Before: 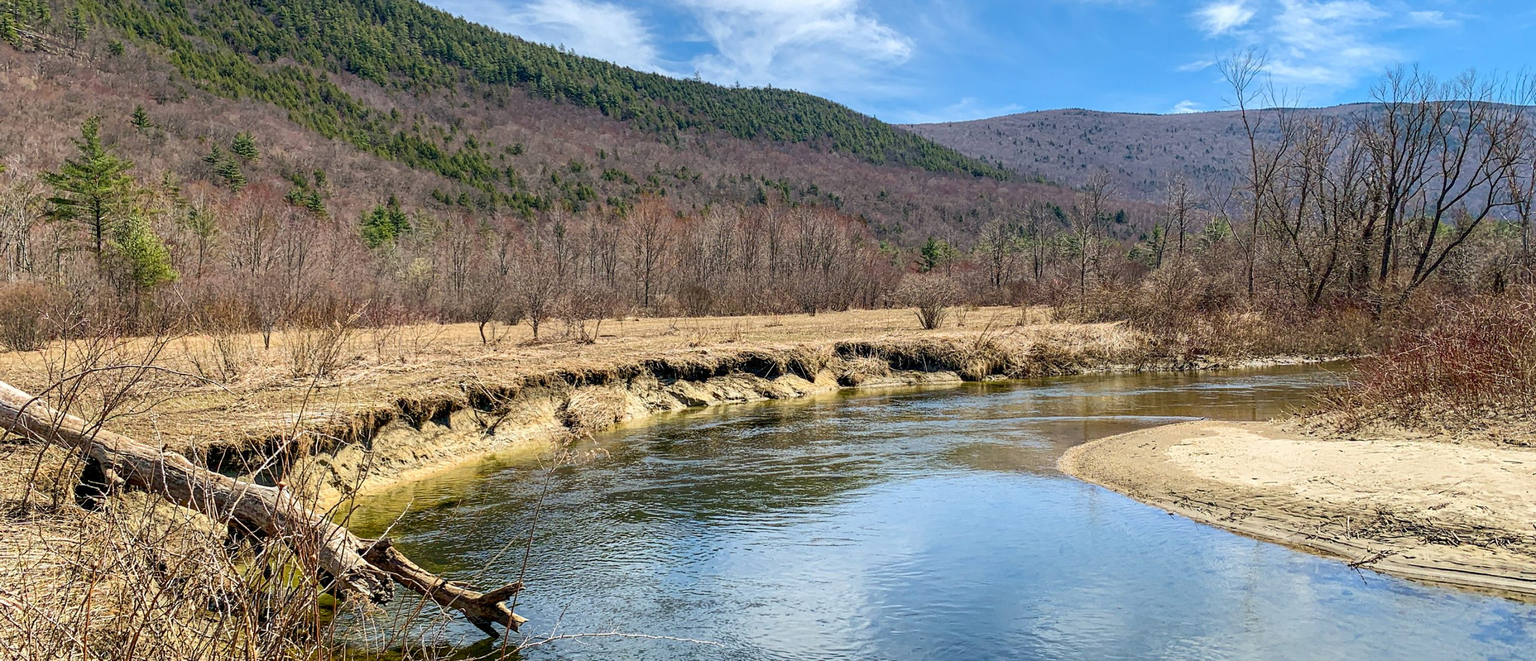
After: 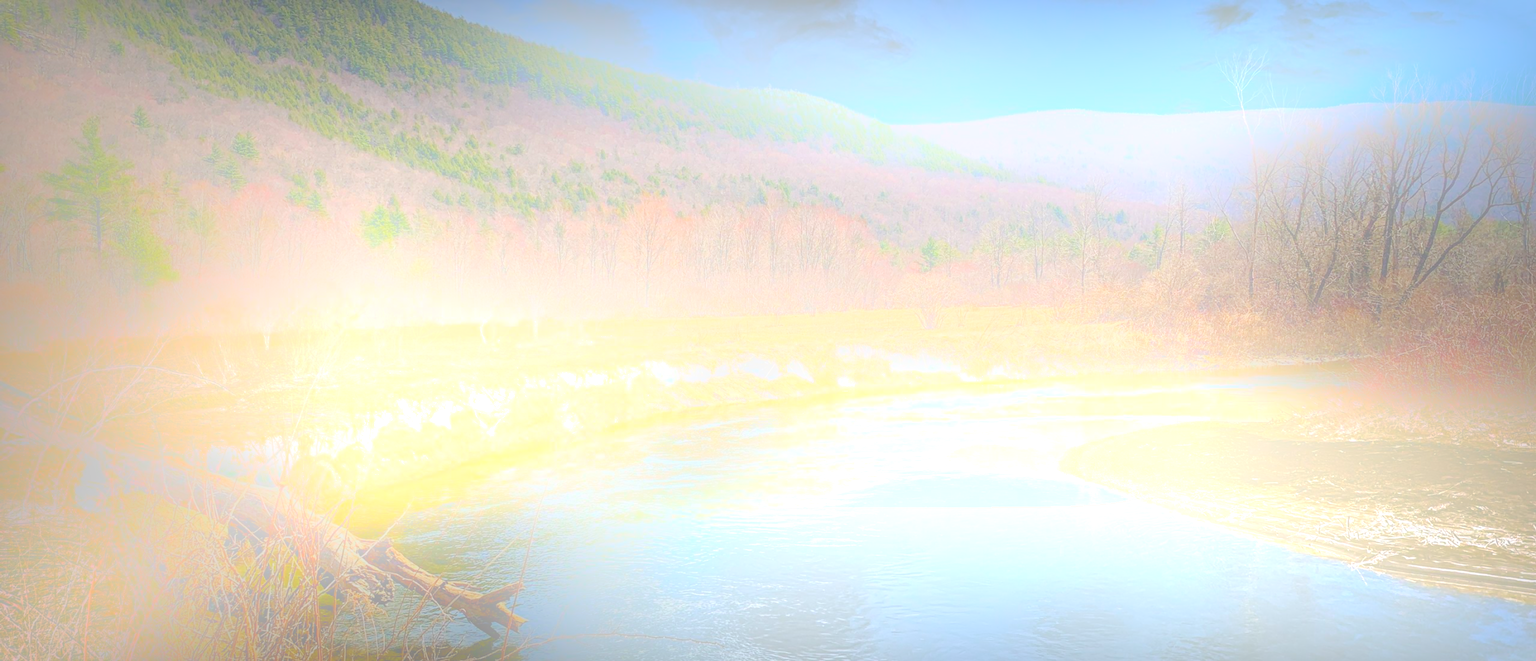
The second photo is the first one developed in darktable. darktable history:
vignetting: fall-off start 53.2%, brightness -0.594, saturation 0, automatic ratio true, width/height ratio 1.313, shape 0.22, unbound false
bloom: size 25%, threshold 5%, strength 90%
